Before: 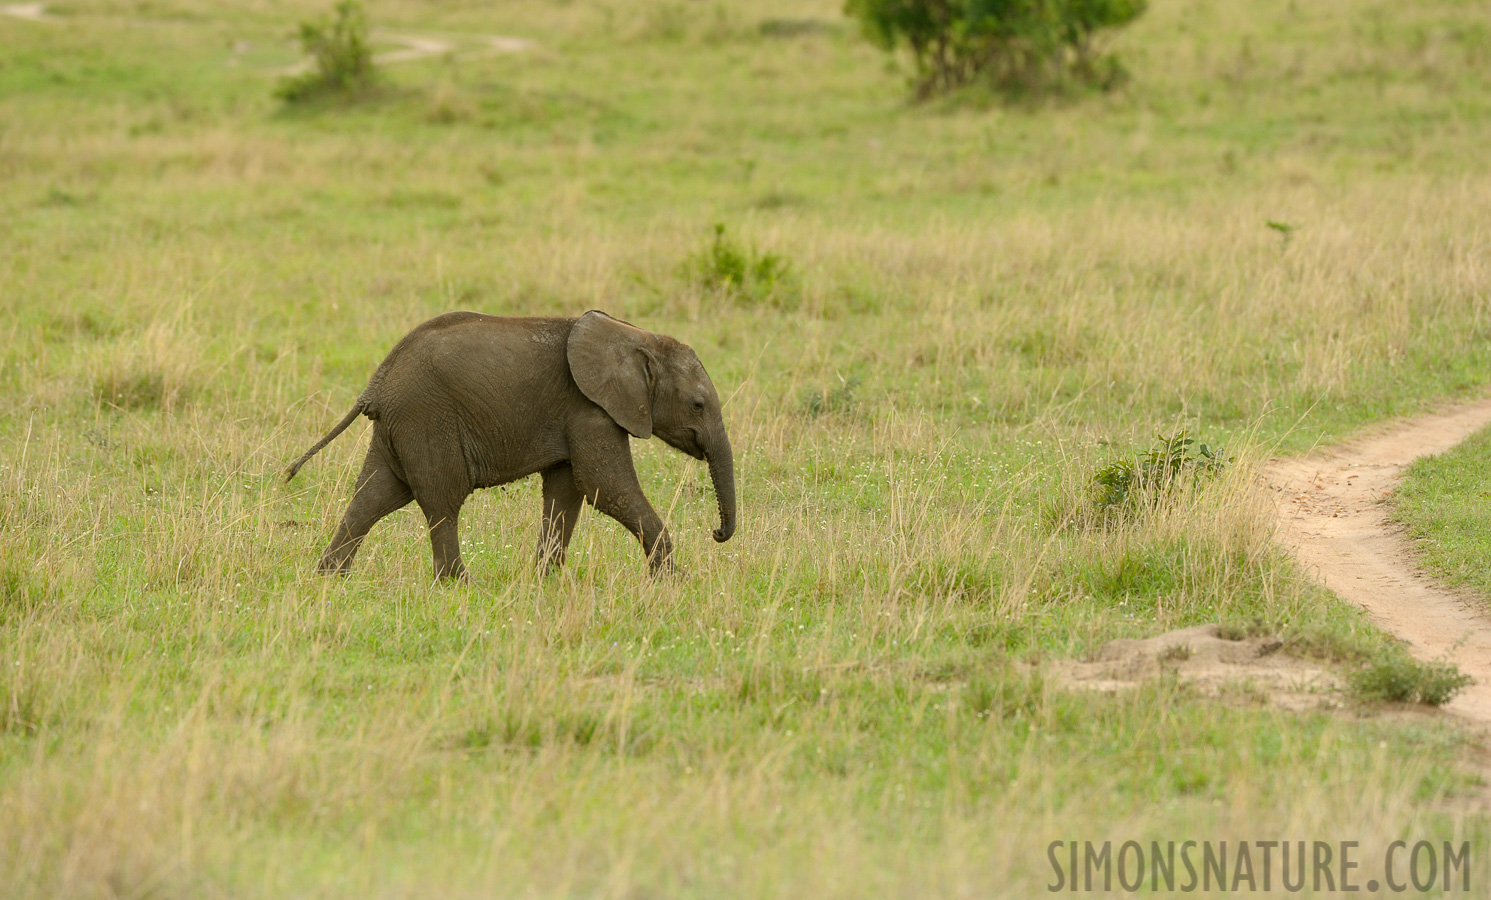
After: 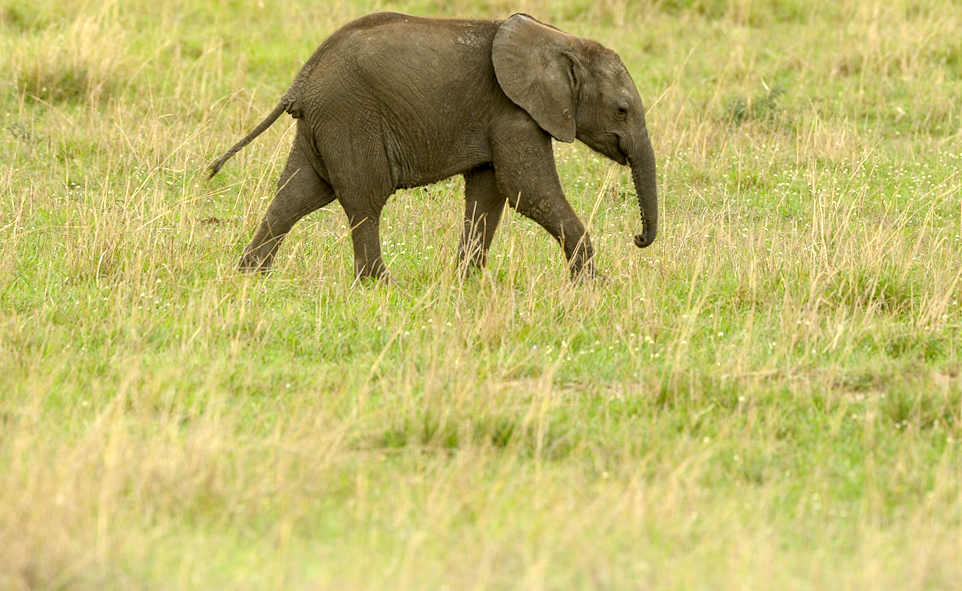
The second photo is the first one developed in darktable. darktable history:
local contrast: on, module defaults
exposure: black level correction 0.001, exposure 0.499 EV, compensate highlight preservation false
crop and rotate: angle -1.14°, left 3.755%, top 32.143%, right 29.582%
